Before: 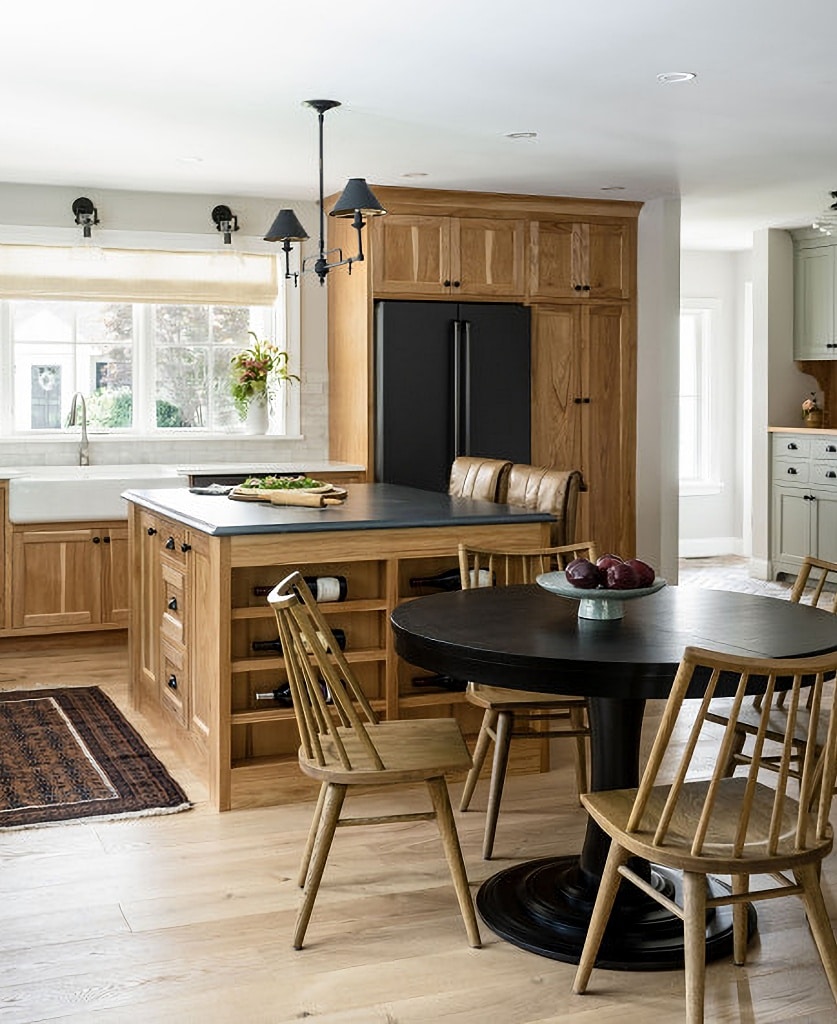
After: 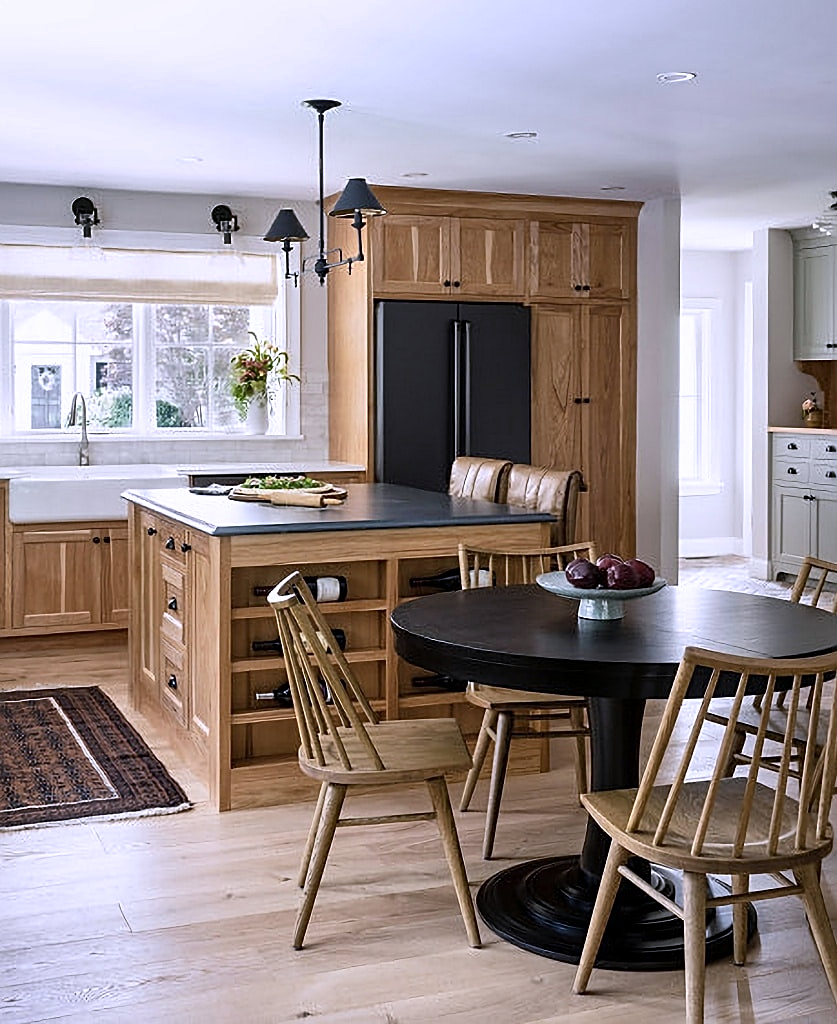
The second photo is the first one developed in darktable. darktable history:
shadows and highlights: low approximation 0.01, soften with gaussian
sharpen: on, module defaults
color calibration: illuminant custom, x 0.363, y 0.385, temperature 4528.03 K
